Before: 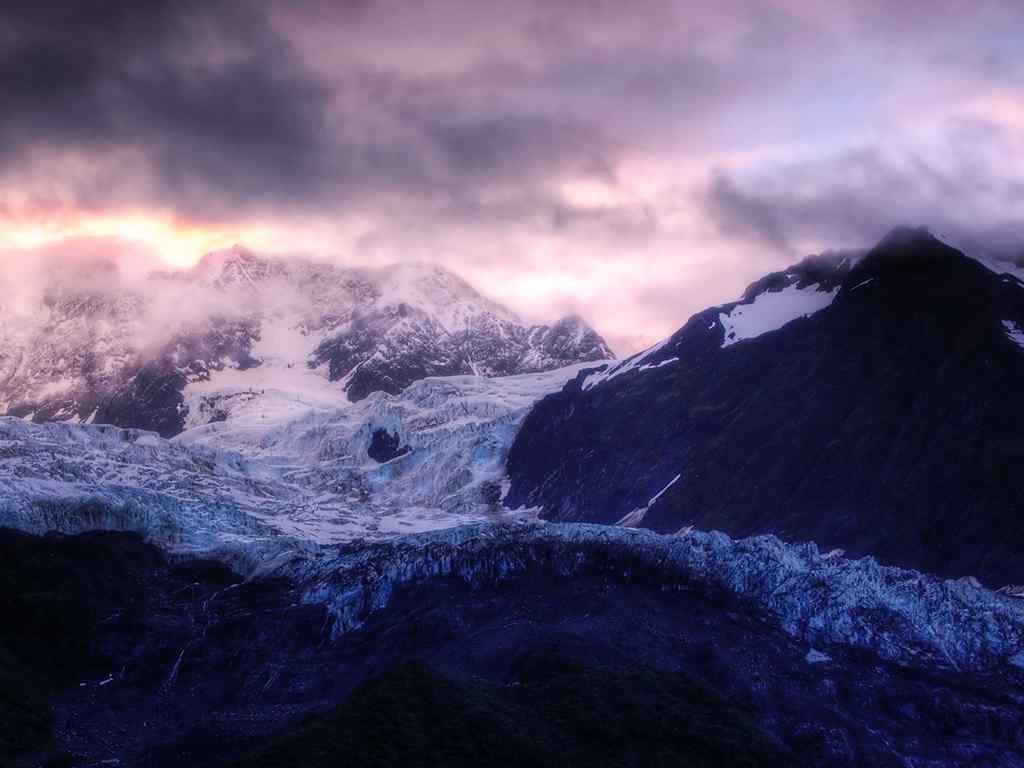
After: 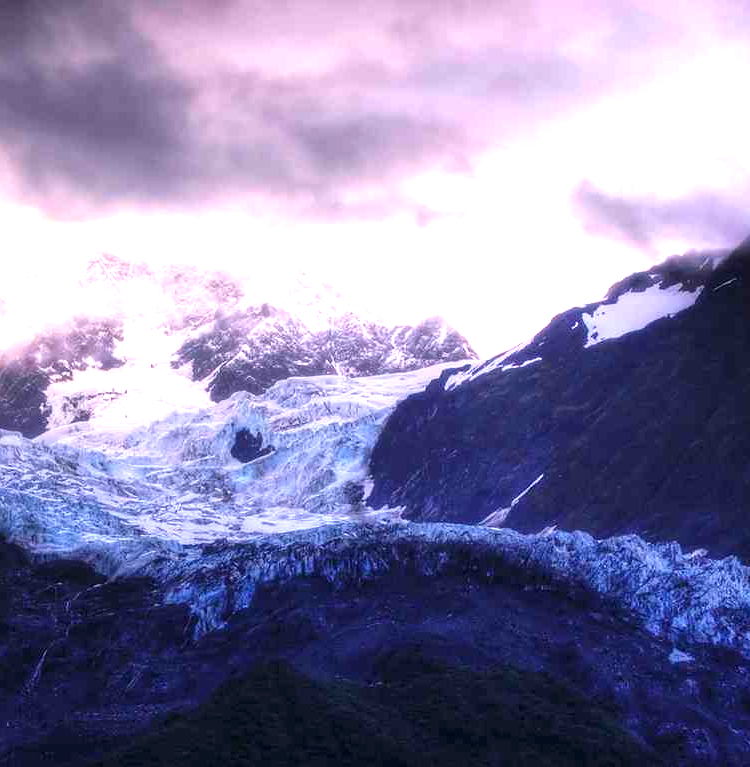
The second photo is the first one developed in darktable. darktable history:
crop: left 13.443%, right 13.31%
exposure: black level correction 0, exposure 1.3 EV, compensate exposure bias true, compensate highlight preservation false
